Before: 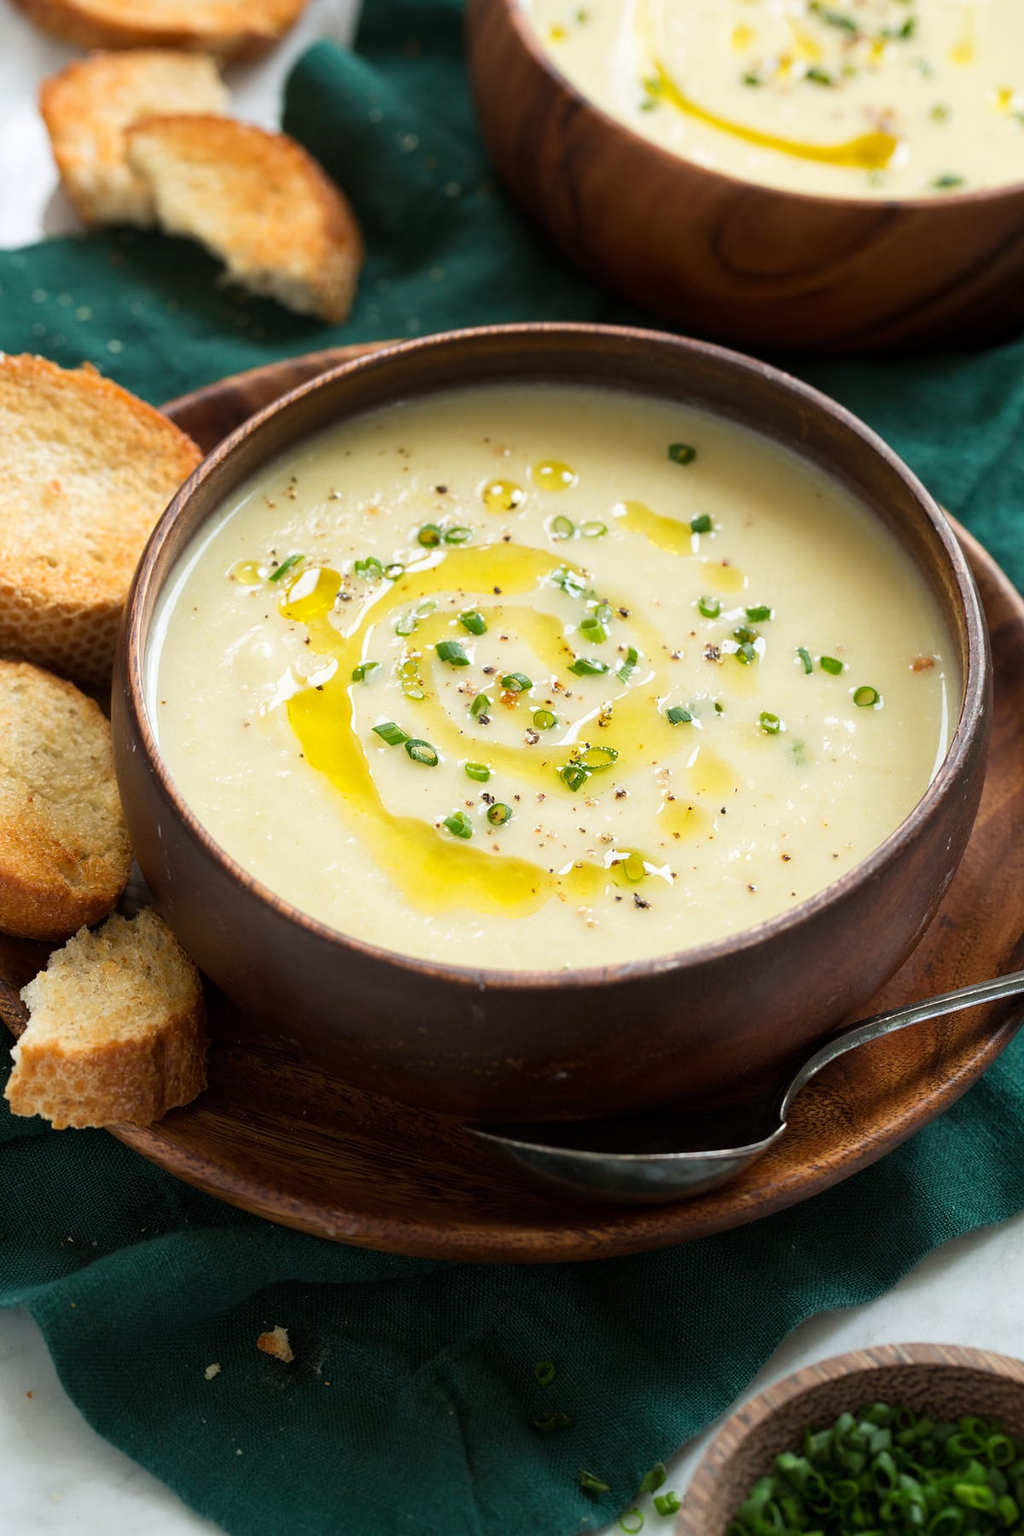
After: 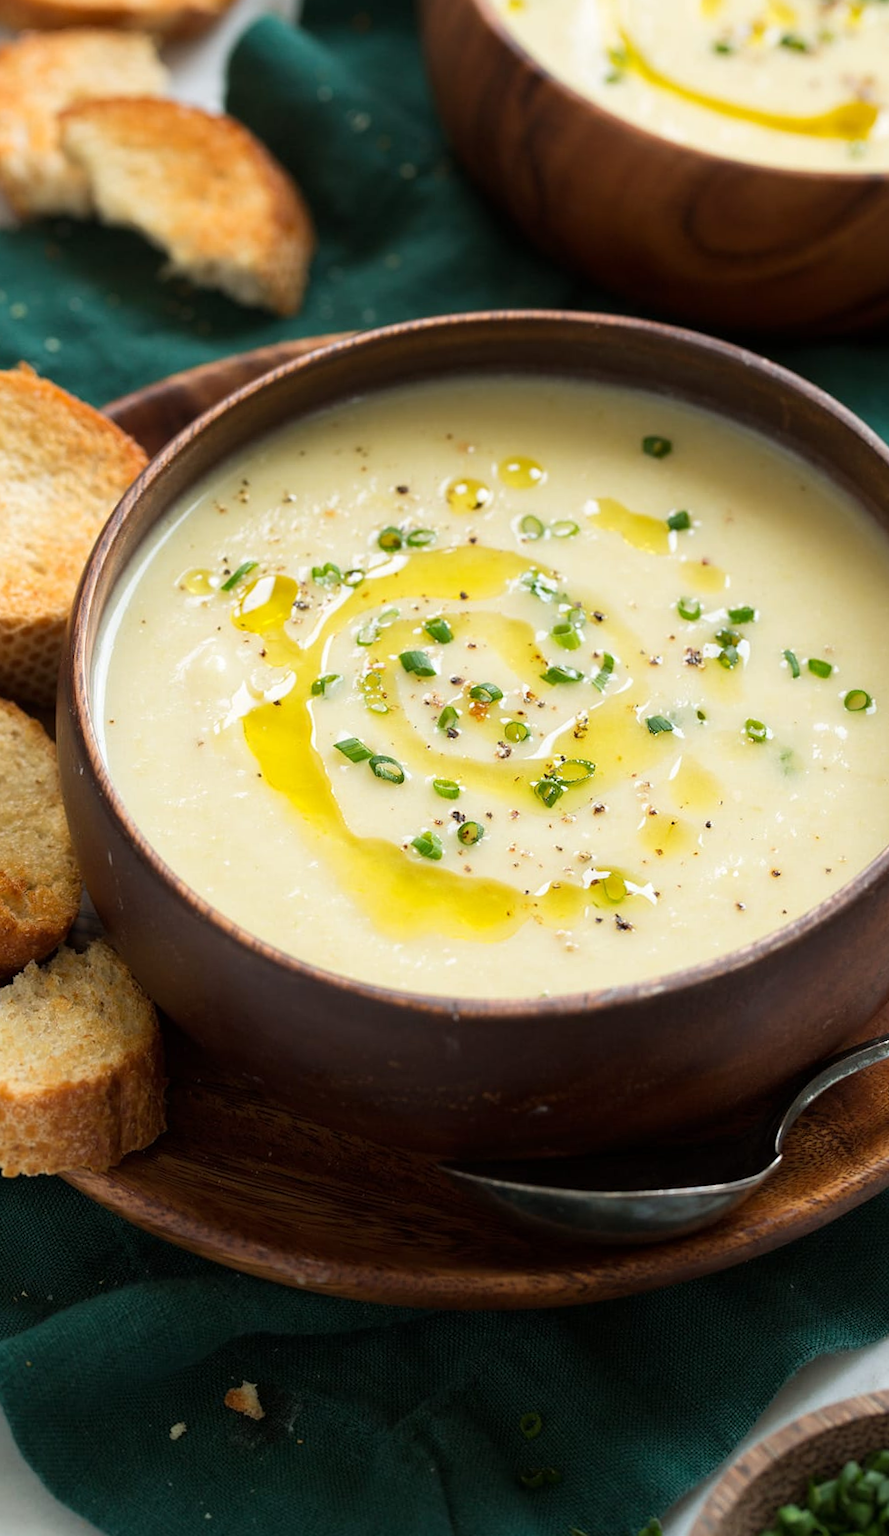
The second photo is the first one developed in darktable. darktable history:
crop and rotate: angle 1.15°, left 4.322%, top 0.545%, right 11.332%, bottom 2.461%
